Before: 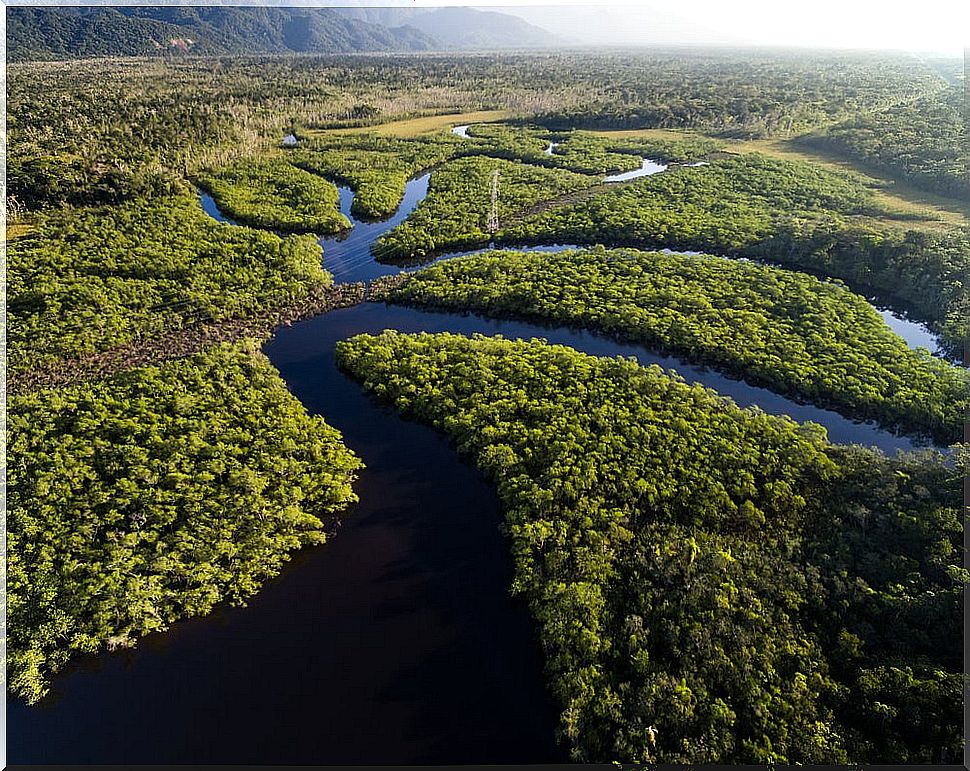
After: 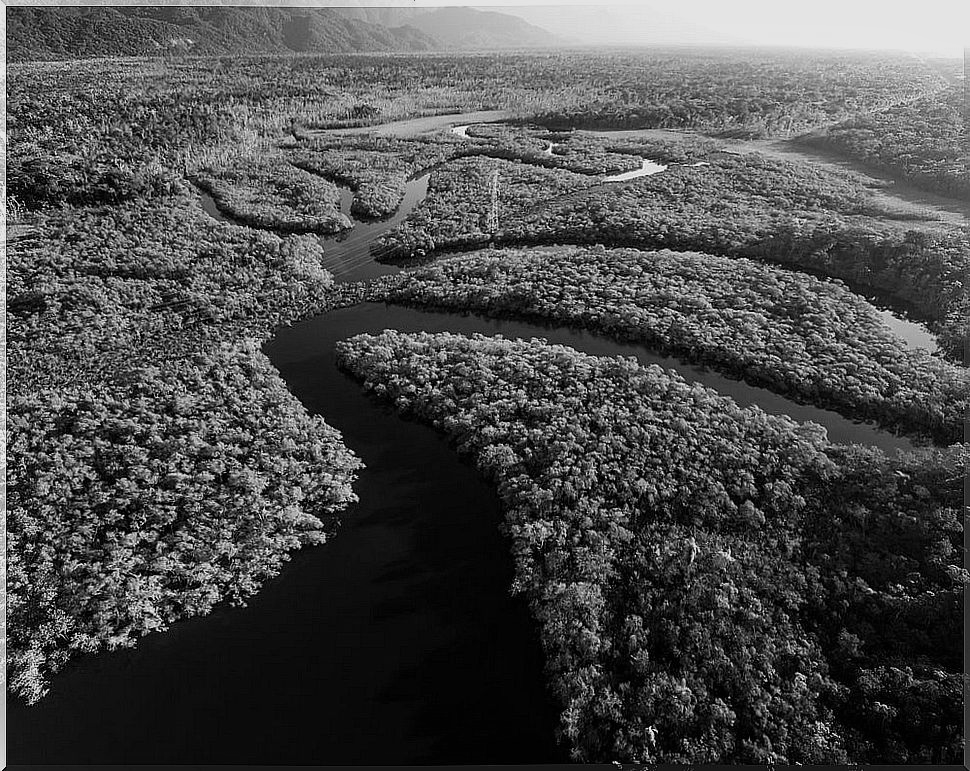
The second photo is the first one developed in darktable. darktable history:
white balance: red 0.871, blue 1.249
monochrome: a 30.25, b 92.03
